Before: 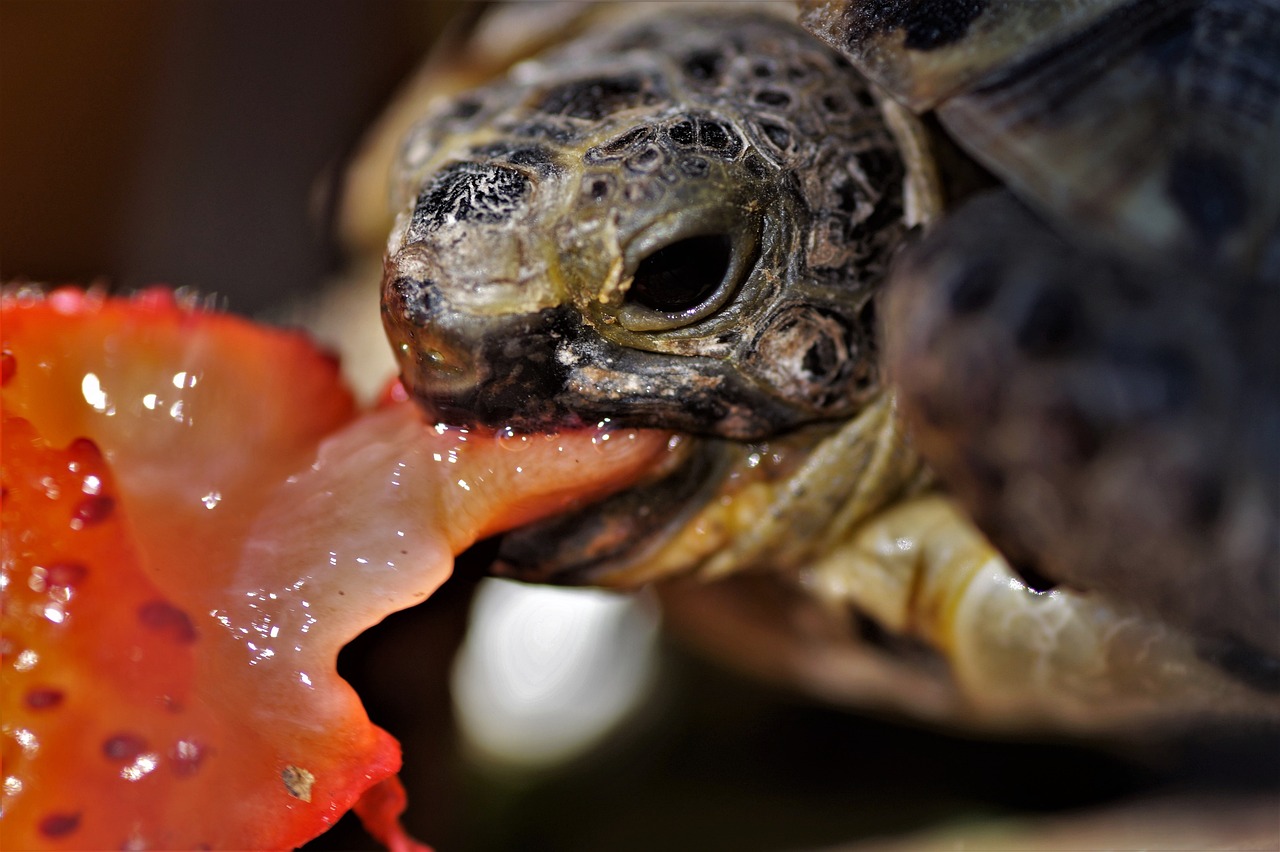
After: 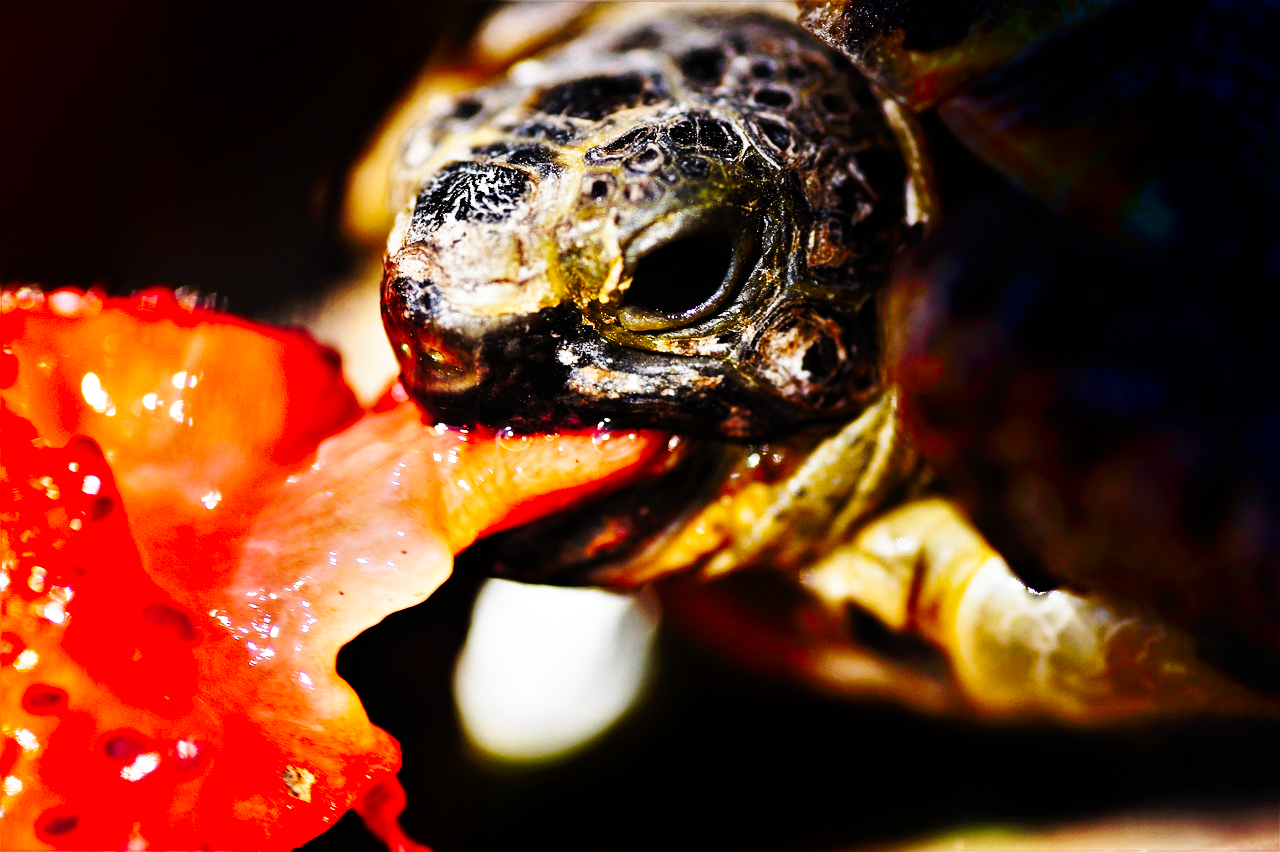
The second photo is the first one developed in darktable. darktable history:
tone curve: curves: ch0 [(0, 0) (0.003, 0.003) (0.011, 0.005) (0.025, 0.005) (0.044, 0.008) (0.069, 0.015) (0.1, 0.023) (0.136, 0.032) (0.177, 0.046) (0.224, 0.072) (0.277, 0.124) (0.335, 0.174) (0.399, 0.253) (0.468, 0.365) (0.543, 0.519) (0.623, 0.675) (0.709, 0.805) (0.801, 0.908) (0.898, 0.97) (1, 1)], preserve colors none
shadows and highlights: shadows -70, highlights 35, soften with gaussian
base curve: curves: ch0 [(0, 0) (0.028, 0.03) (0.121, 0.232) (0.46, 0.748) (0.859, 0.968) (1, 1)], preserve colors none
